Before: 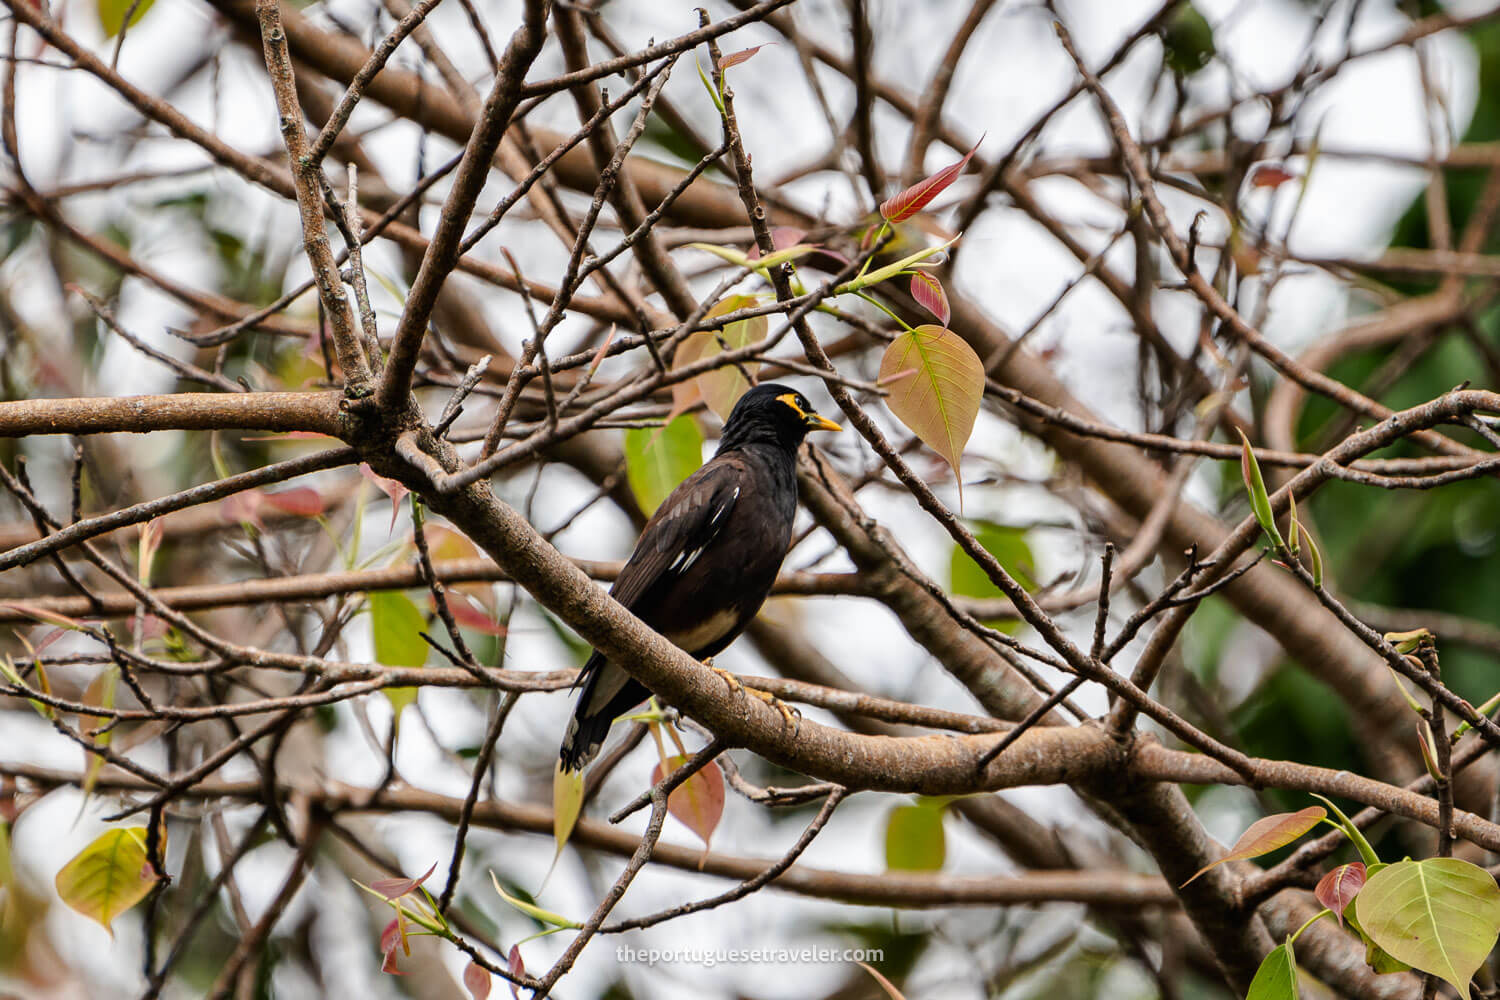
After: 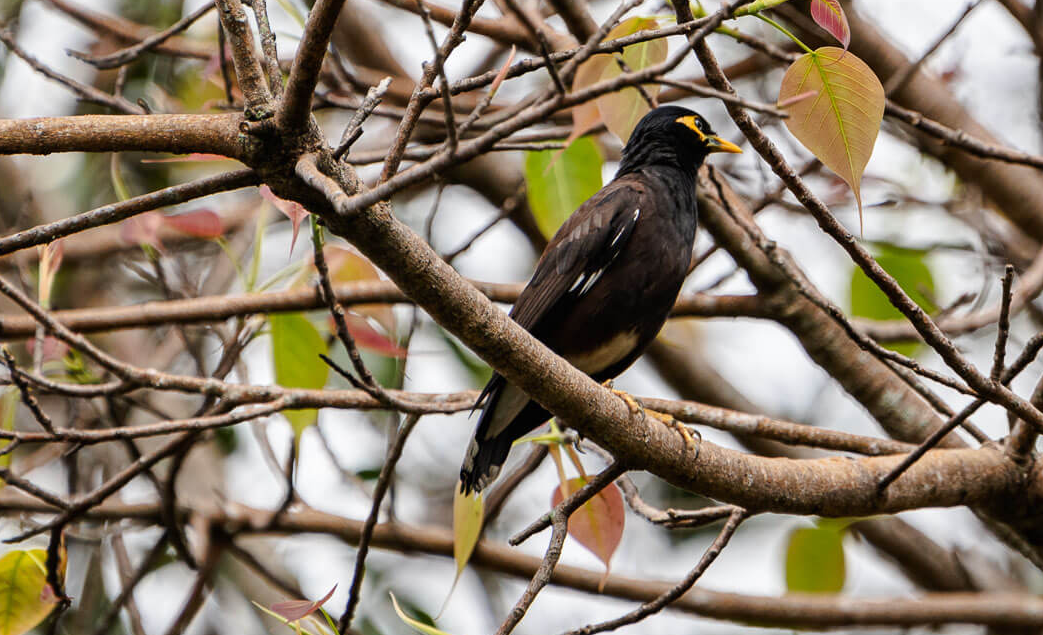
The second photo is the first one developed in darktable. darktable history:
crop: left 6.67%, top 27.866%, right 23.748%, bottom 8.559%
